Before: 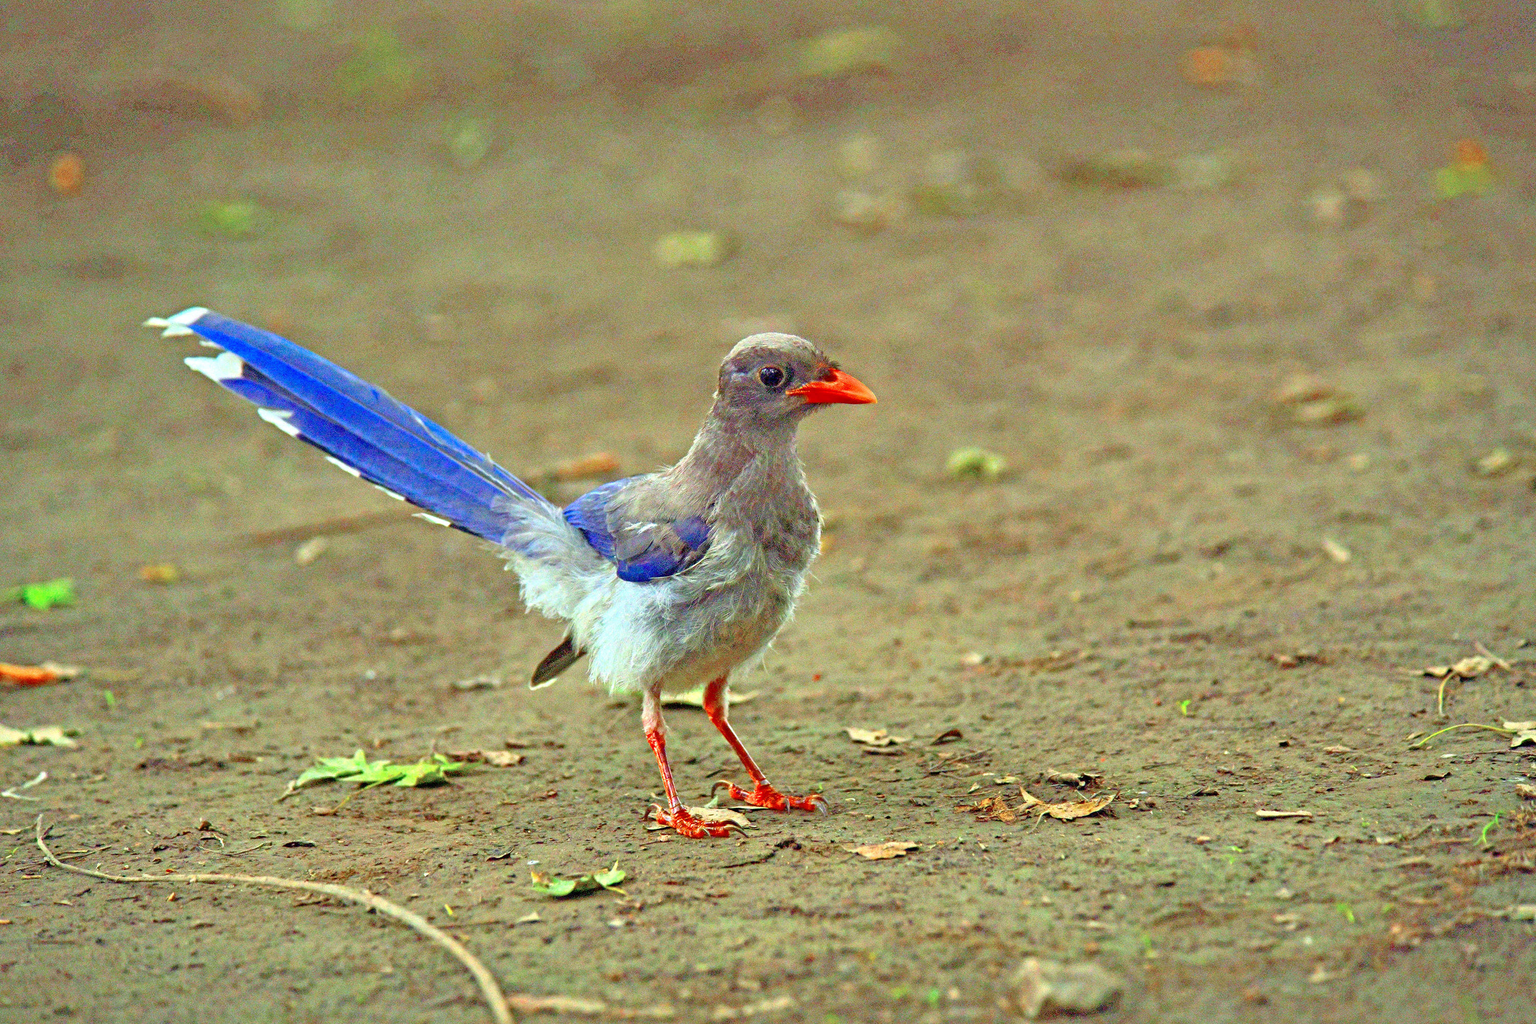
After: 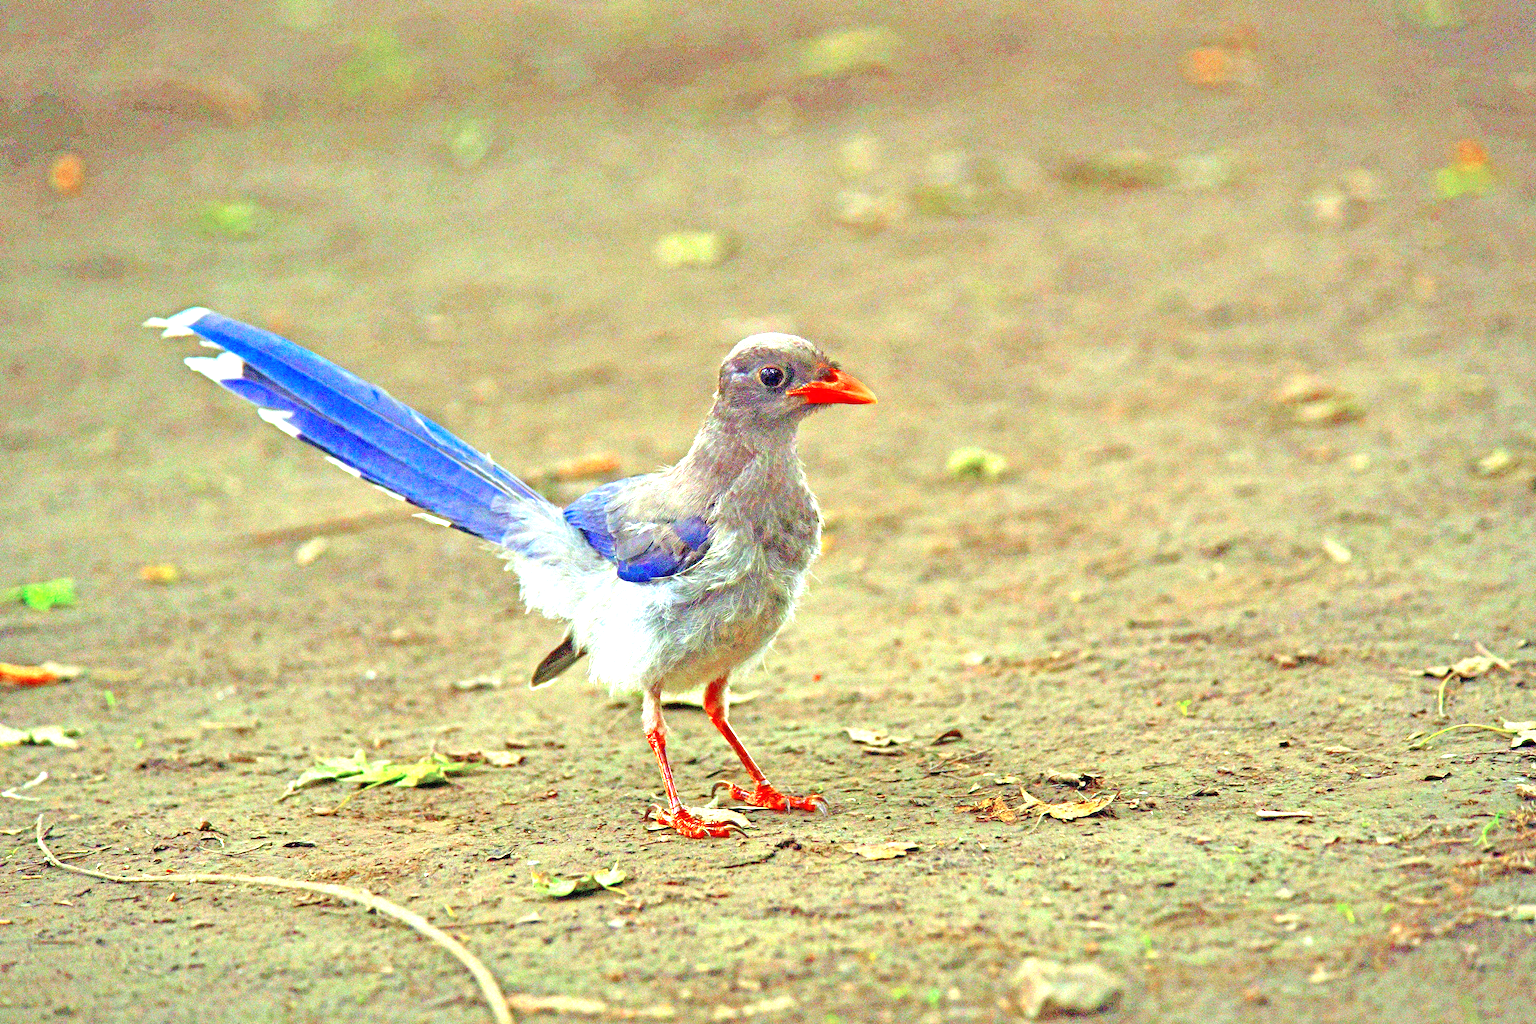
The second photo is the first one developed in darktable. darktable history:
exposure: exposure 0.935 EV, compensate highlight preservation false
